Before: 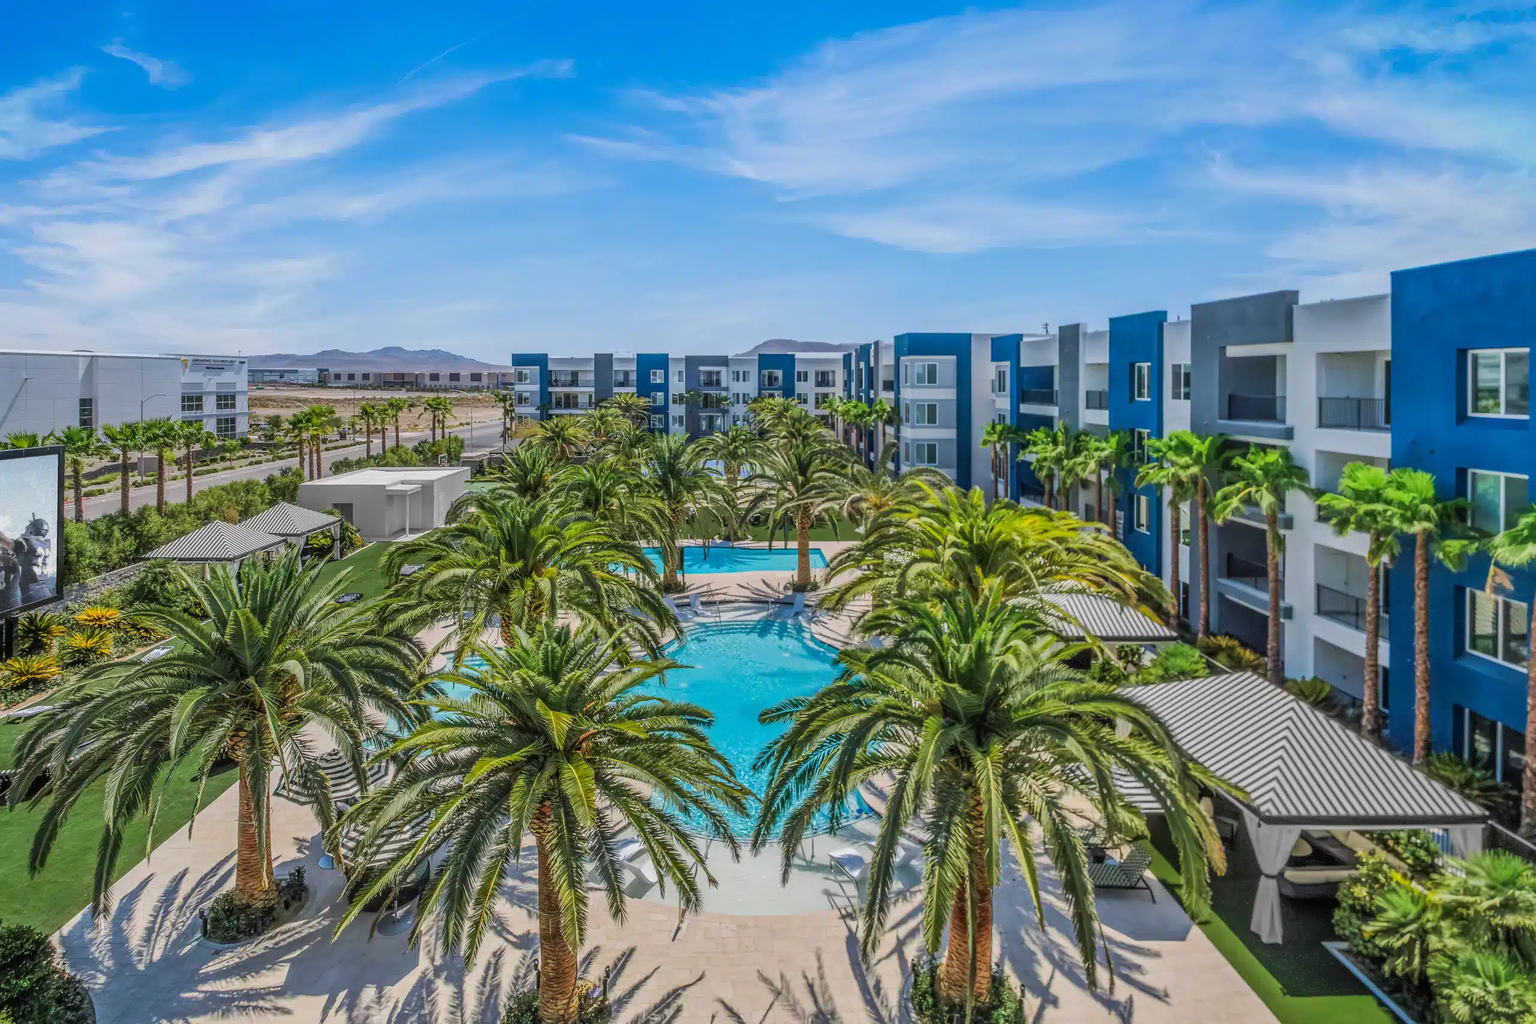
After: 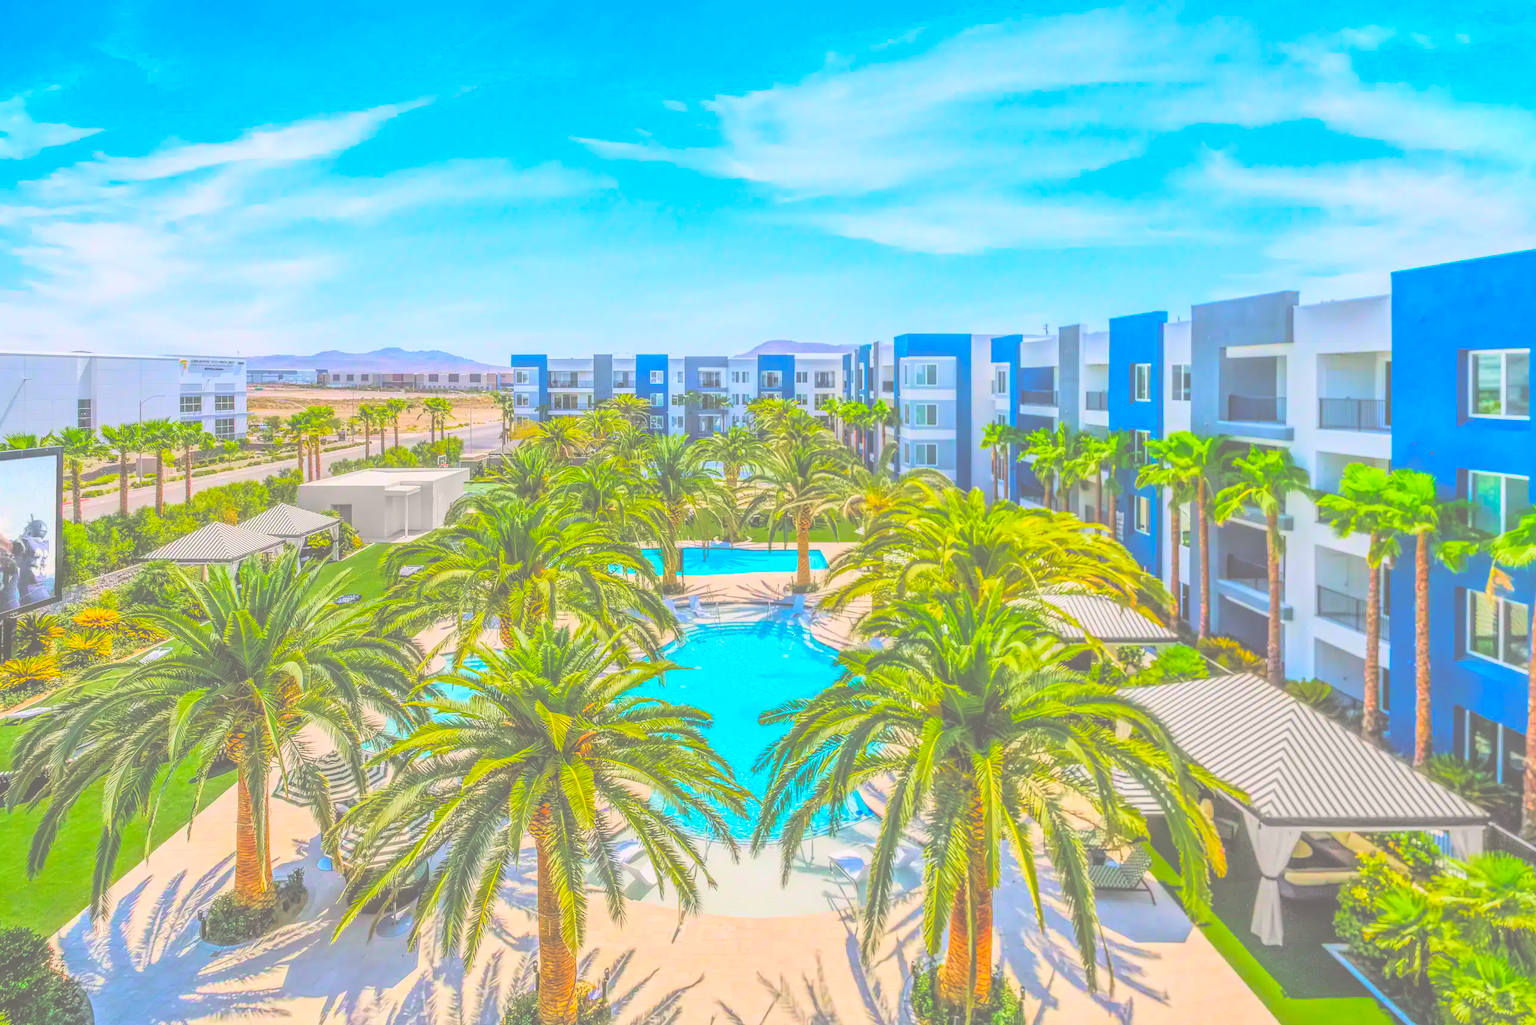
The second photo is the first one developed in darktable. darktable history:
color balance rgb: linear chroma grading › global chroma 9.829%, perceptual saturation grading › global saturation 35.993%, perceptual saturation grading › shadows 34.511%, global vibrance 34.917%
base curve: curves: ch0 [(0, 0.007) (0.028, 0.063) (0.121, 0.311) (0.46, 0.743) (0.859, 0.957) (1, 1)]
crop and rotate: left 0.14%, bottom 0.005%
exposure: black level correction -0.062, exposure -0.049 EV, compensate exposure bias true, compensate highlight preservation false
color correction: highlights a* 3.63, highlights b* 5.09
